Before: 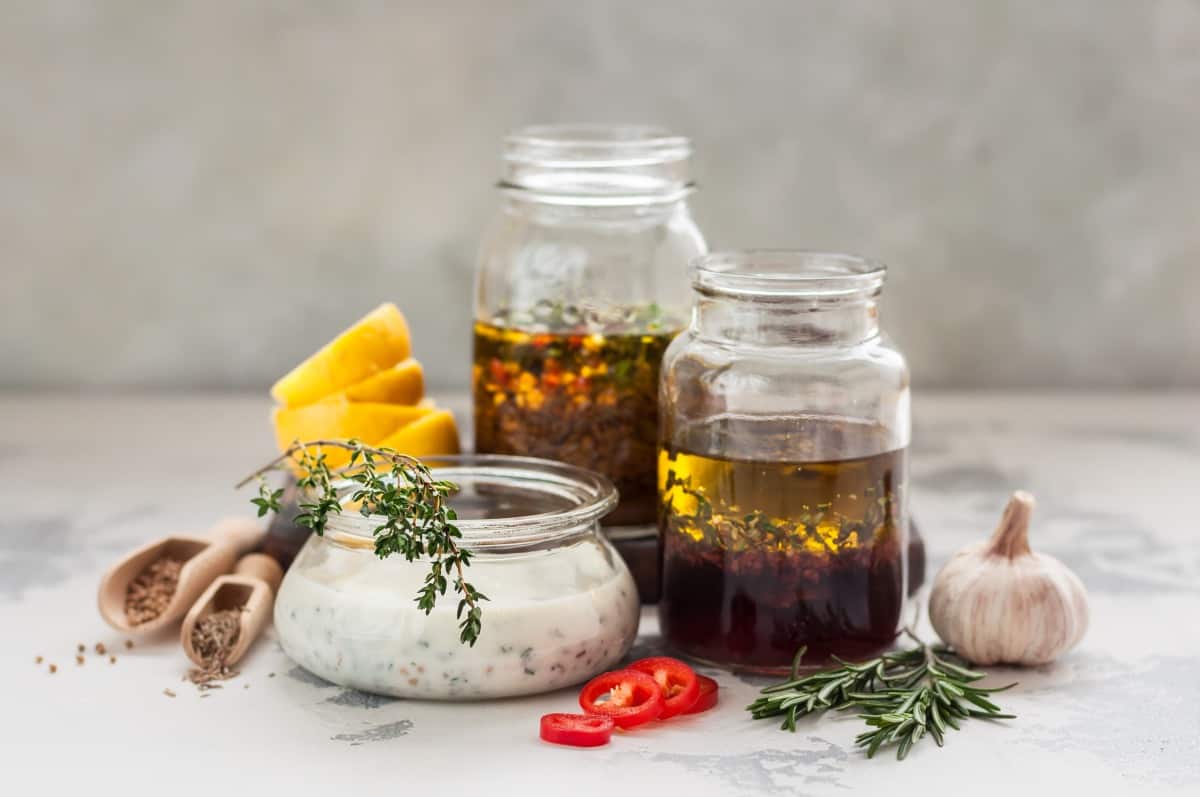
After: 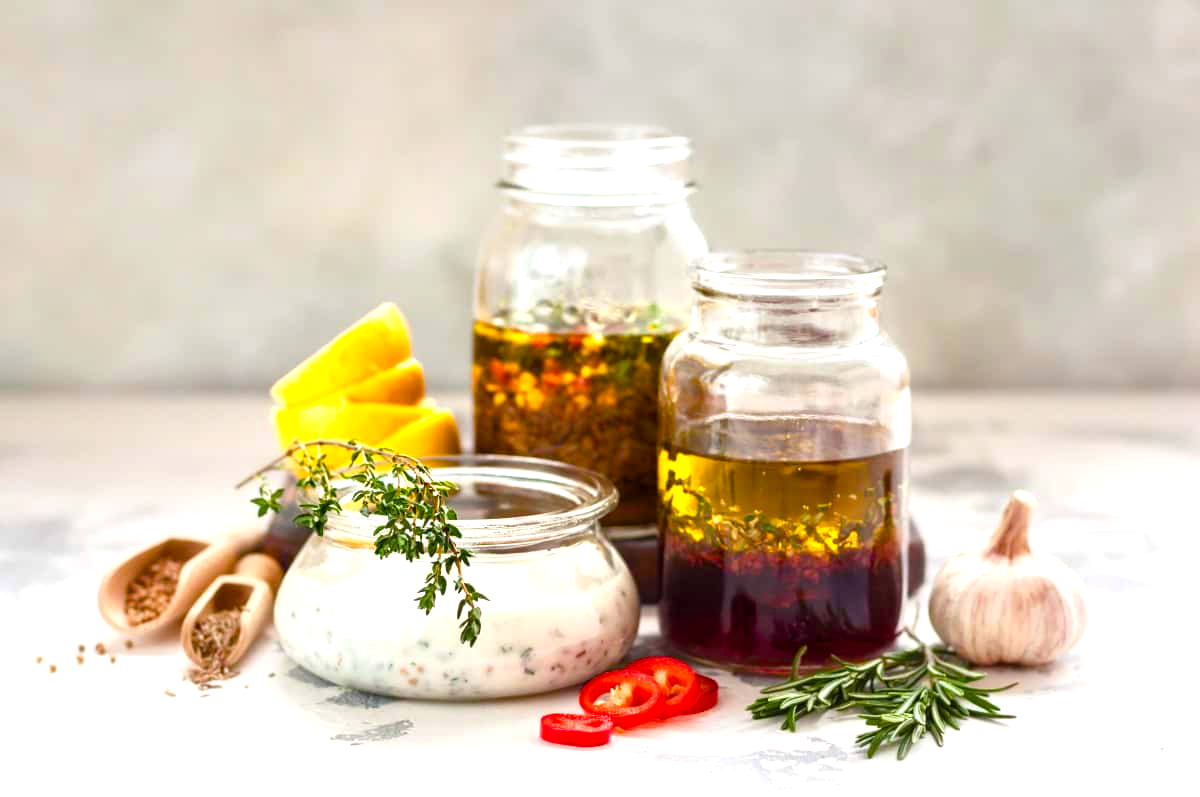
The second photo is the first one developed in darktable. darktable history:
exposure: black level correction 0, exposure 0.7 EV, compensate exposure bias true, compensate highlight preservation false
color balance rgb: perceptual saturation grading › global saturation 20%, perceptual saturation grading › highlights -25%, perceptual saturation grading › shadows 50.52%, global vibrance 40.24%
